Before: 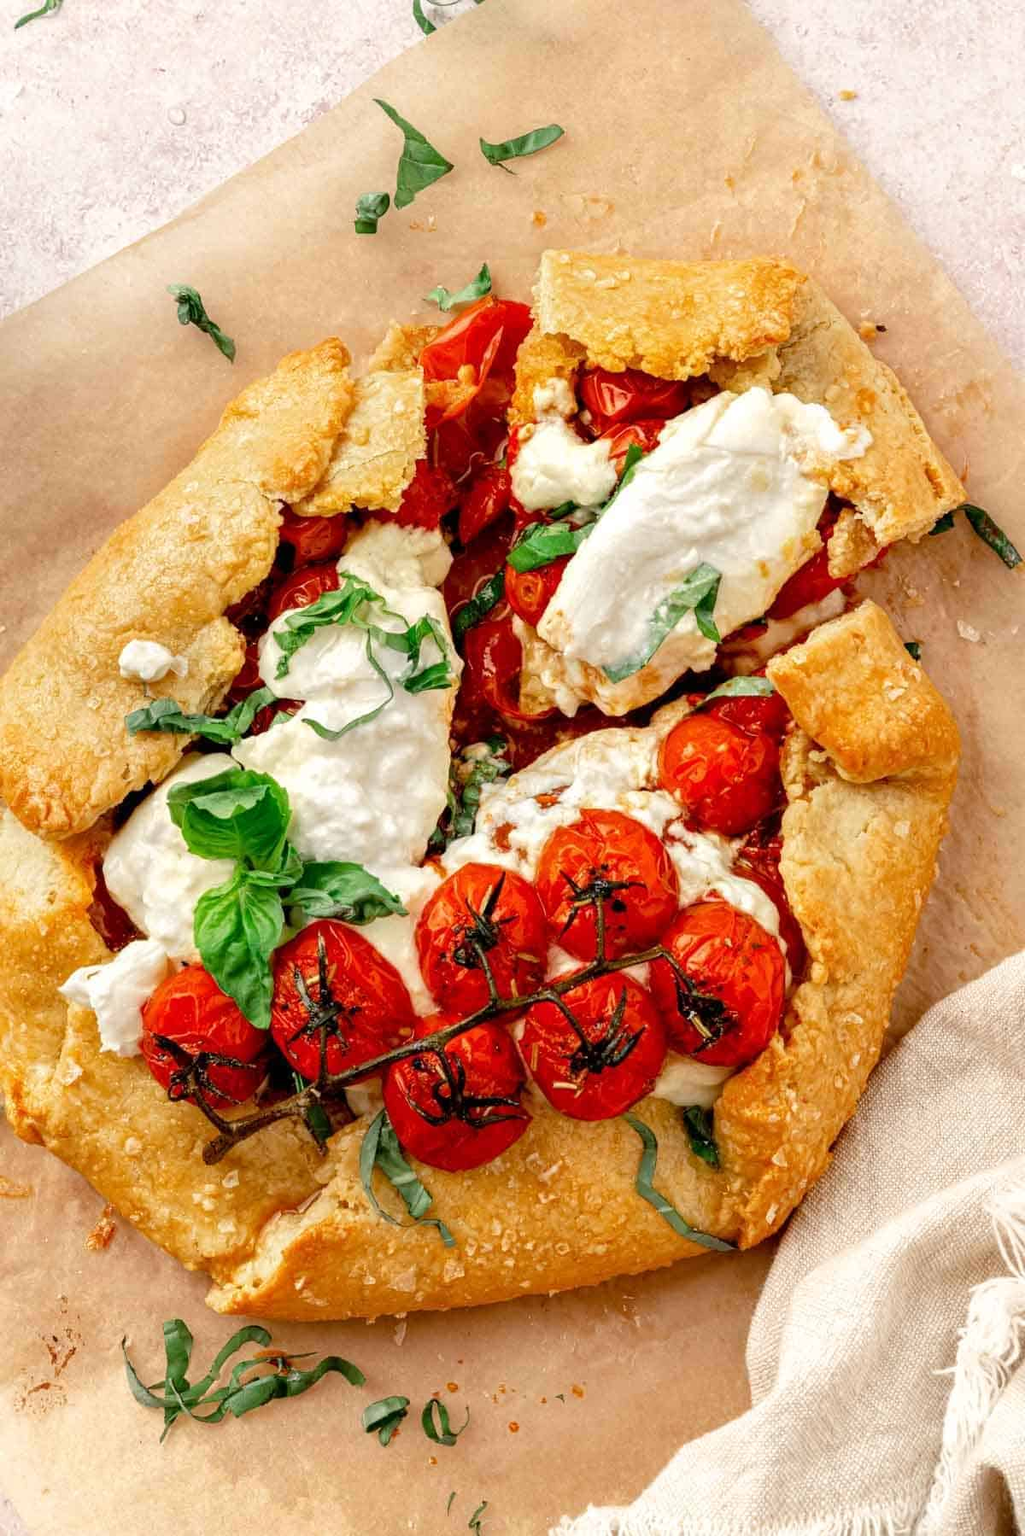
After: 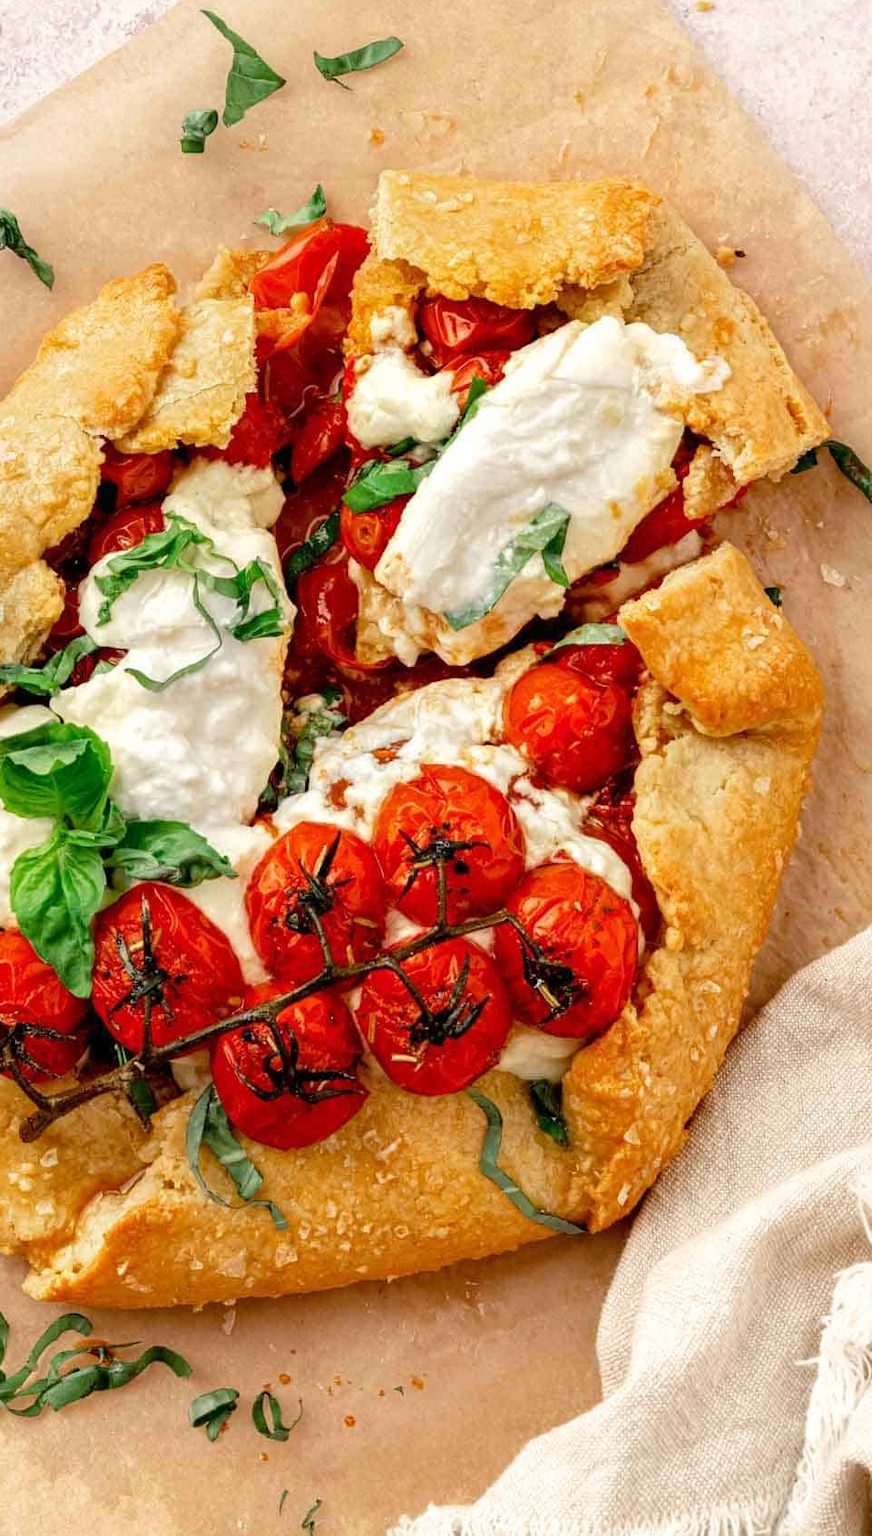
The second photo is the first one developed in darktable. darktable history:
crop and rotate: left 18.071%, top 5.845%, right 1.688%
